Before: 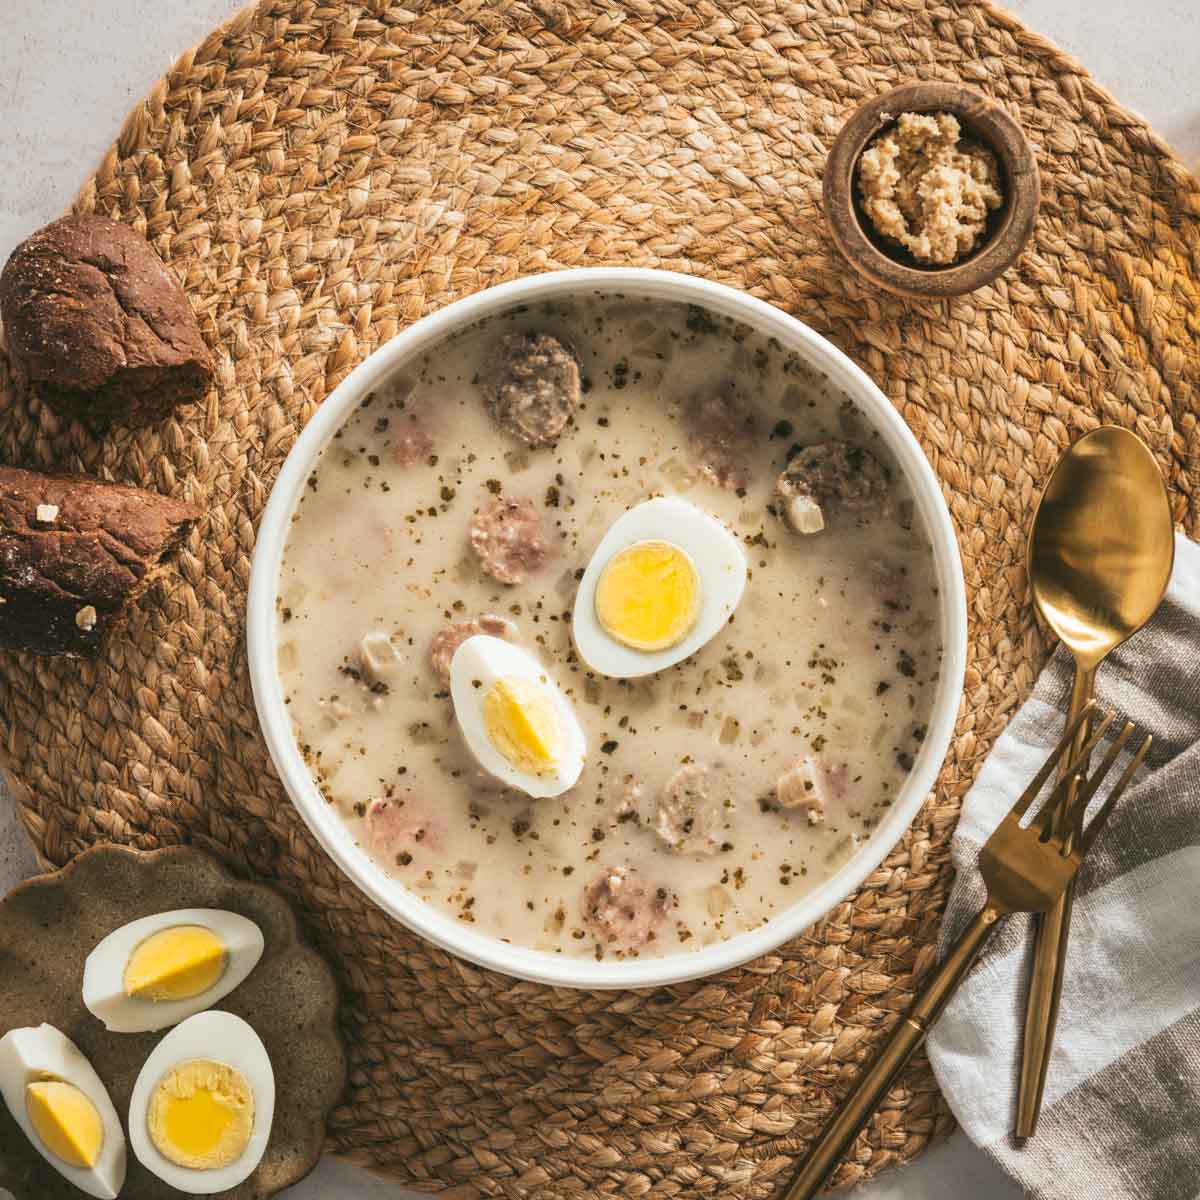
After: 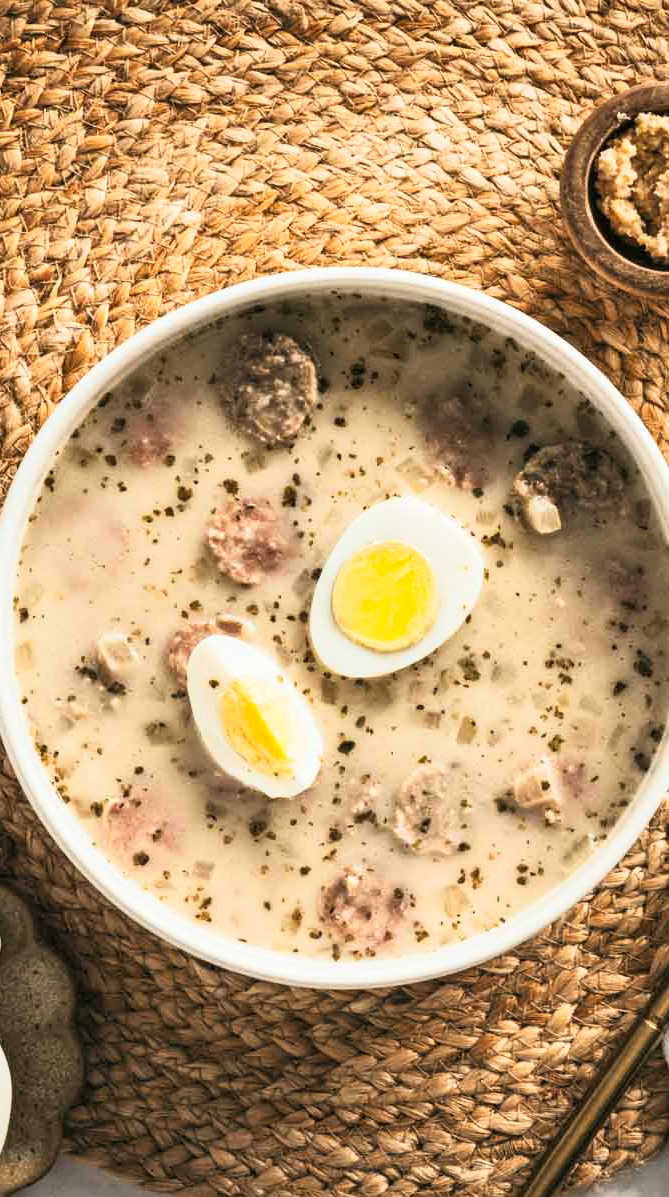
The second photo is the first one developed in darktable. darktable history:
tone curve: curves: ch0 [(0, 0.013) (0.054, 0.018) (0.205, 0.191) (0.289, 0.292) (0.39, 0.424) (0.493, 0.551) (0.647, 0.752) (0.778, 0.895) (1, 0.998)]; ch1 [(0, 0) (0.385, 0.343) (0.439, 0.415) (0.494, 0.495) (0.501, 0.501) (0.51, 0.509) (0.54, 0.546) (0.586, 0.606) (0.66, 0.701) (0.783, 0.804) (1, 1)]; ch2 [(0, 0) (0.32, 0.281) (0.403, 0.399) (0.441, 0.428) (0.47, 0.469) (0.498, 0.496) (0.524, 0.538) (0.566, 0.579) (0.633, 0.665) (0.7, 0.711) (1, 1)], color space Lab, linked channels, preserve colors none
shadows and highlights: radius 264.04, highlights color adjustment 73.93%, soften with gaussian
crop: left 21.944%, right 22.091%, bottom 0.002%
